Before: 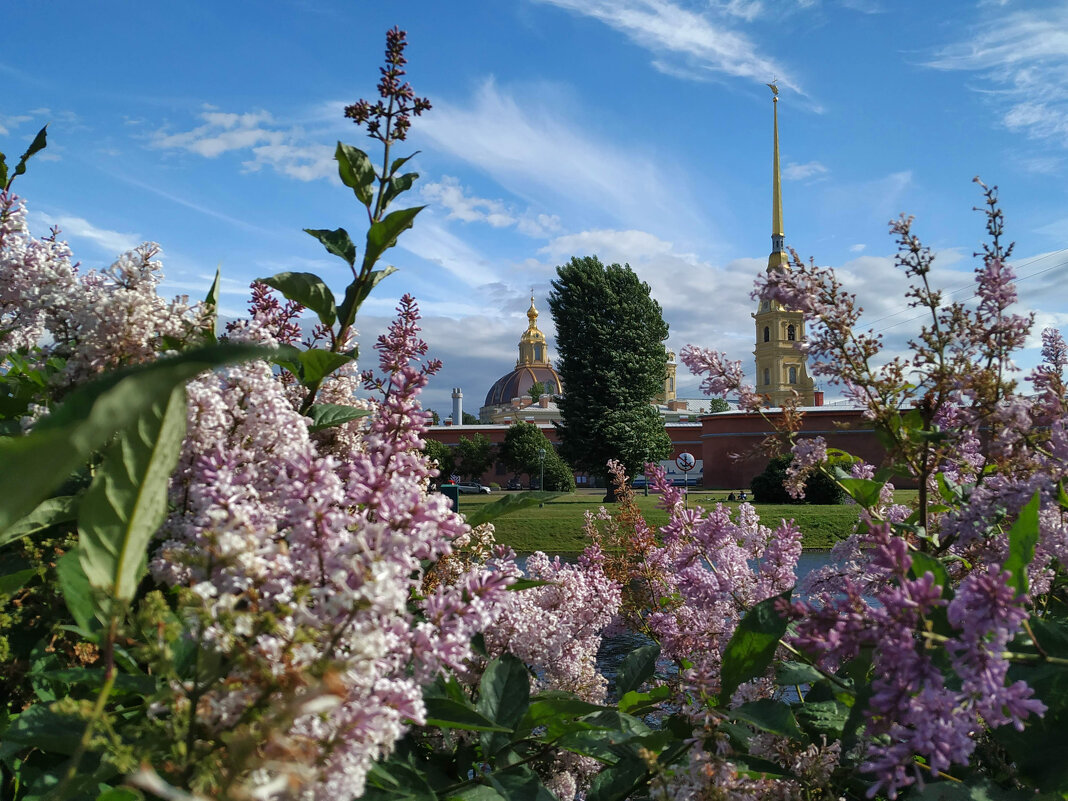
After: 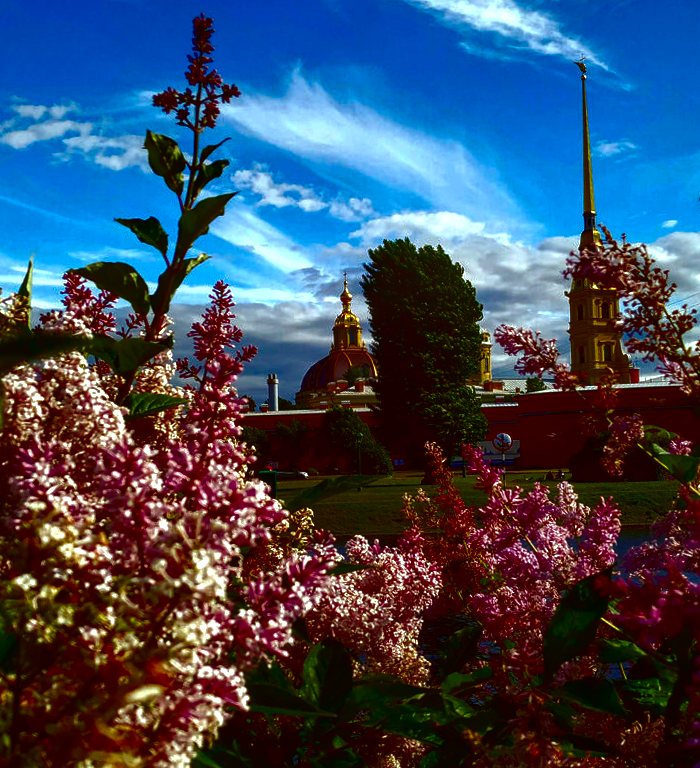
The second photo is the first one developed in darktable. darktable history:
exposure: exposure 0.6 EV, compensate highlight preservation false
crop: left 16.899%, right 16.556%
color correction: highlights a* -5.94, highlights b* 9.48, shadows a* 10.12, shadows b* 23.94
rotate and perspective: rotation -1.42°, crop left 0.016, crop right 0.984, crop top 0.035, crop bottom 0.965
contrast brightness saturation: brightness -1, saturation 1
local contrast: on, module defaults
